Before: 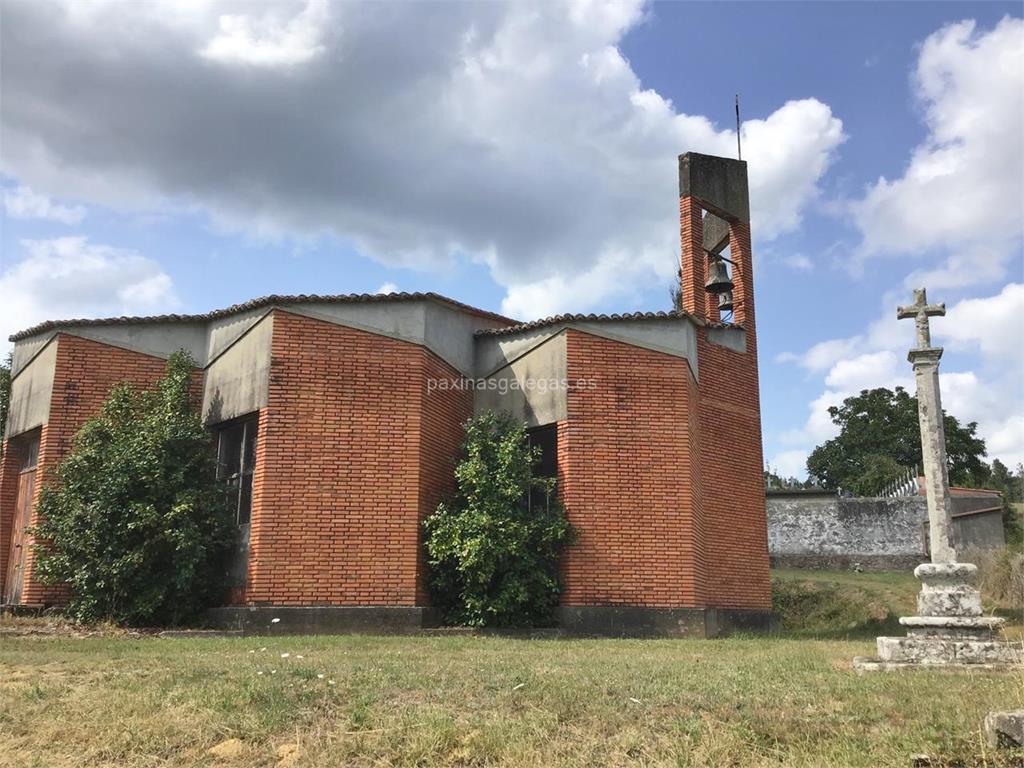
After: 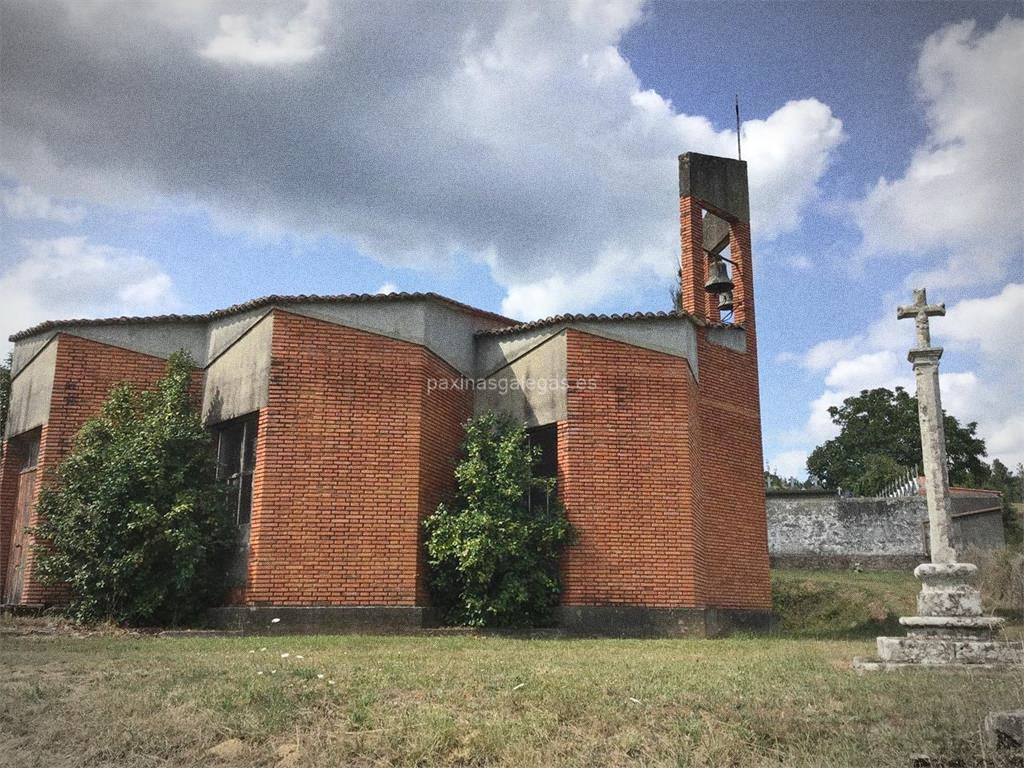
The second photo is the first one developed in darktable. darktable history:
grain: coarseness 0.09 ISO, strength 40%
vignetting: automatic ratio true
